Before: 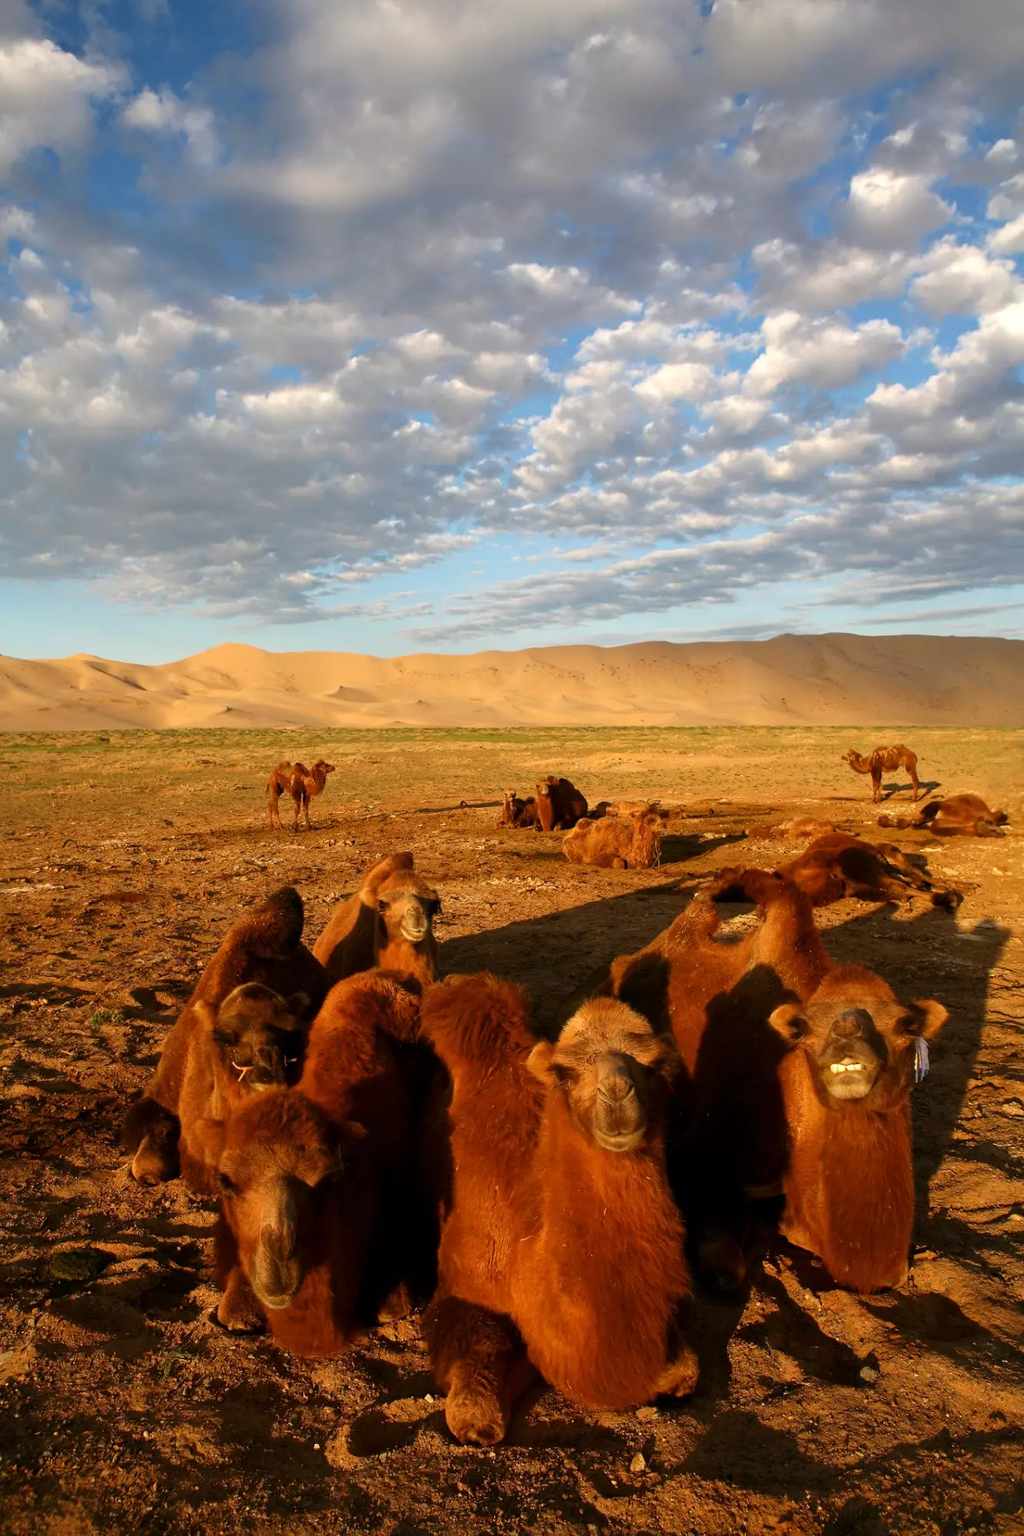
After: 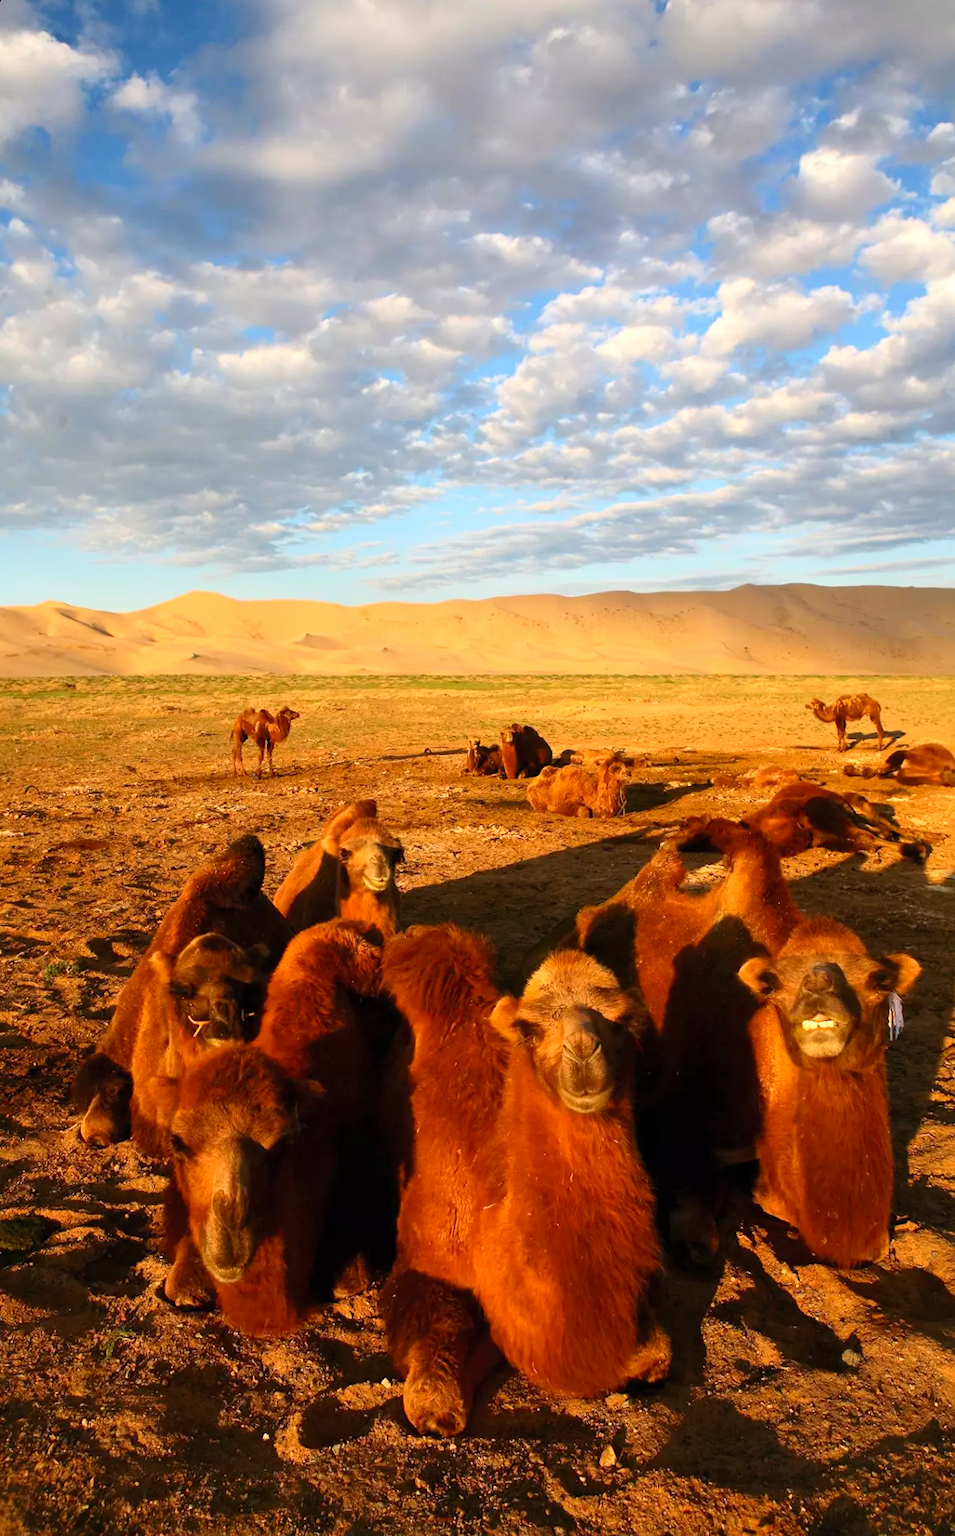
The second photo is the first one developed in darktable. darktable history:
rotate and perspective: rotation 0.215°, lens shift (vertical) -0.139, crop left 0.069, crop right 0.939, crop top 0.002, crop bottom 0.996
contrast brightness saturation: contrast 0.2, brightness 0.16, saturation 0.22
